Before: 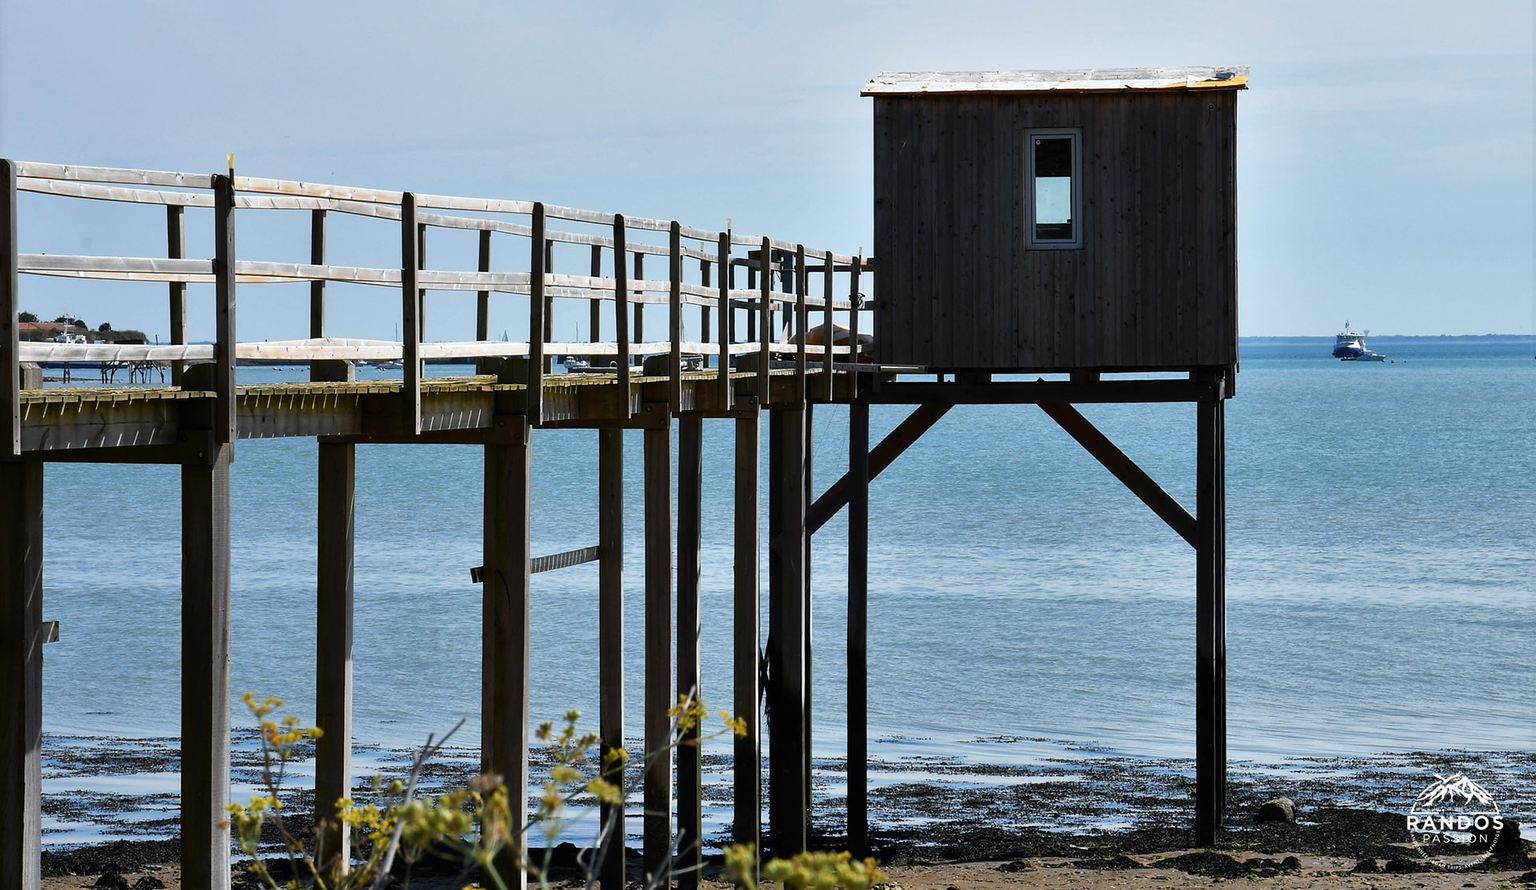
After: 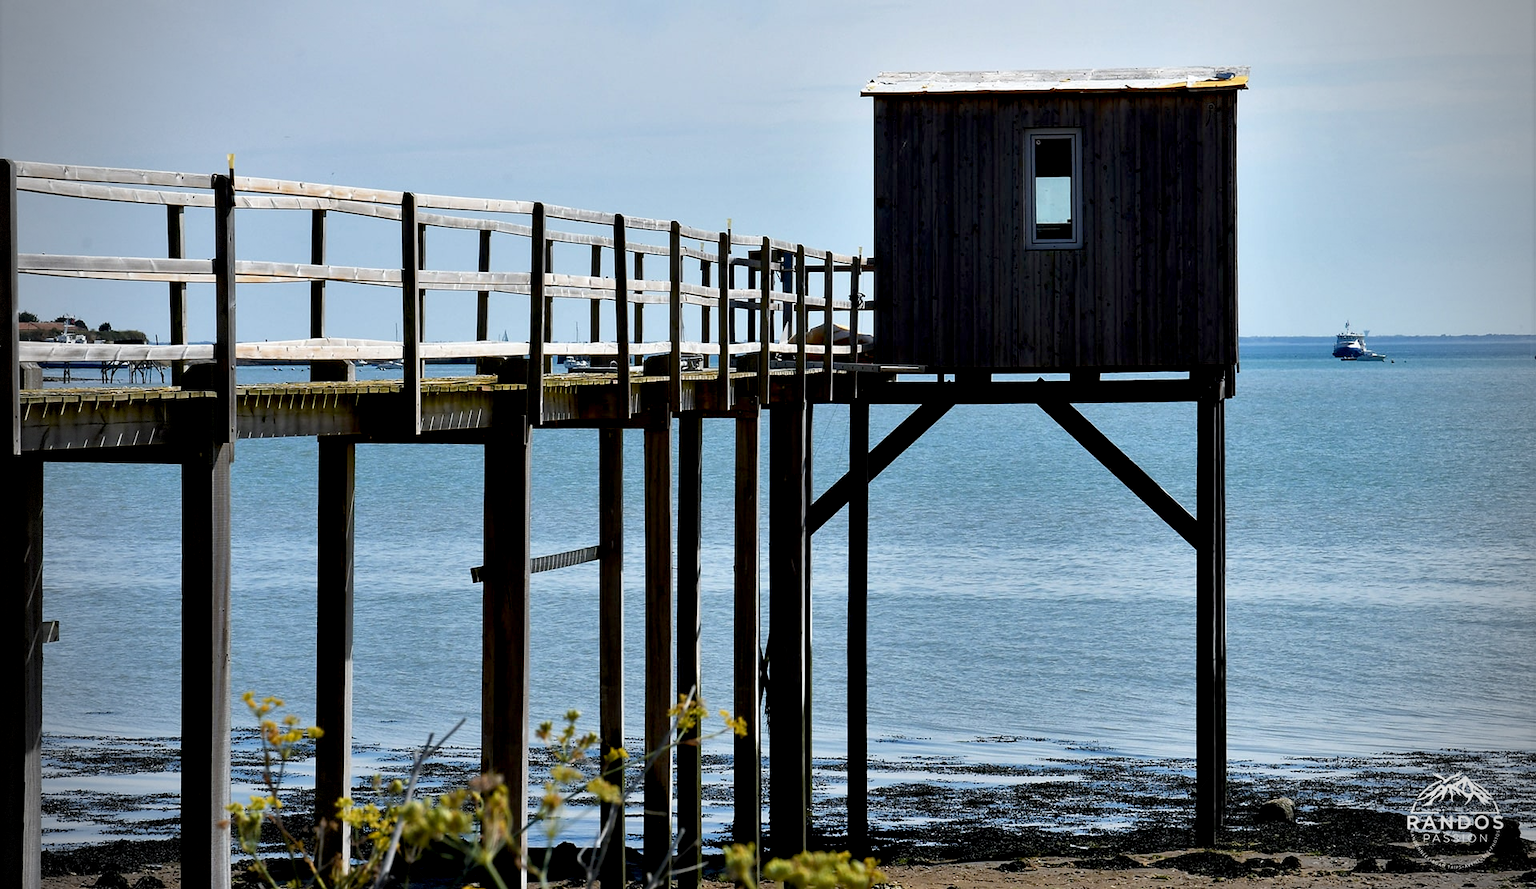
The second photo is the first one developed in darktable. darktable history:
exposure: black level correction 0.01, exposure 0.015 EV, compensate highlight preservation false
vignetting: fall-off start 71.74%, dithering 8-bit output, unbound false
